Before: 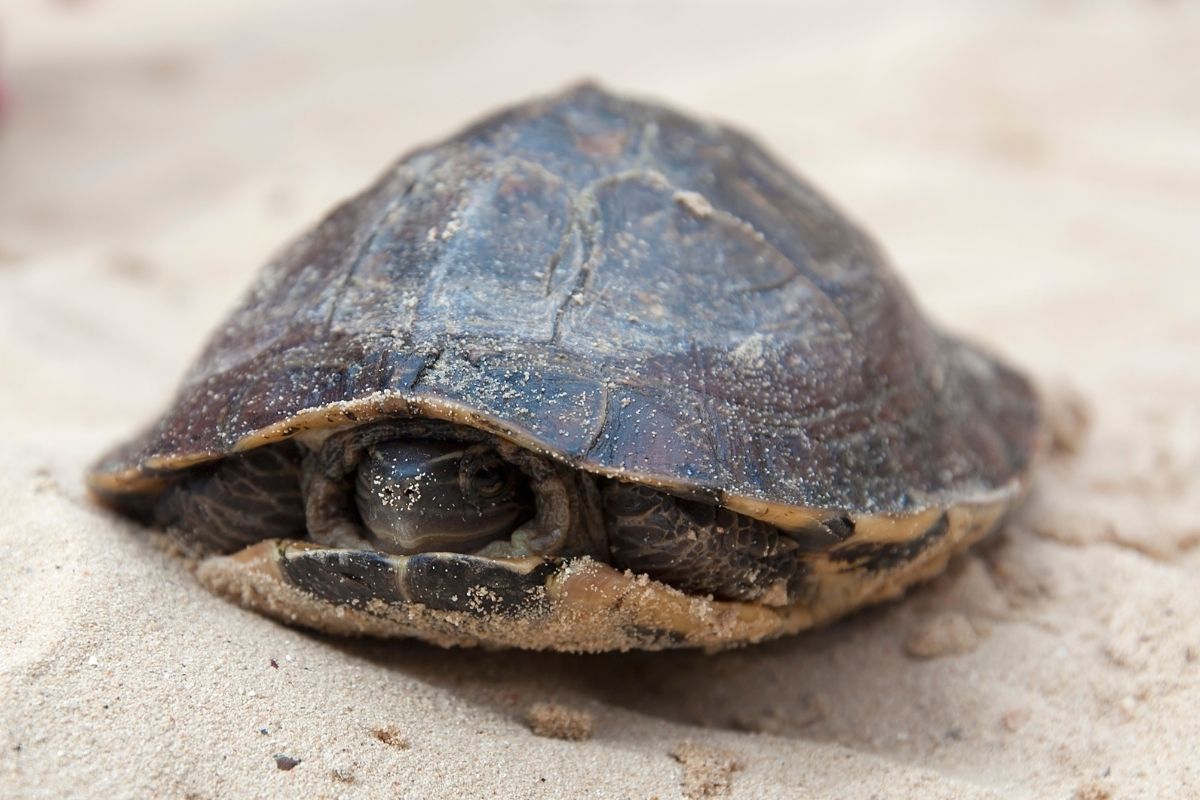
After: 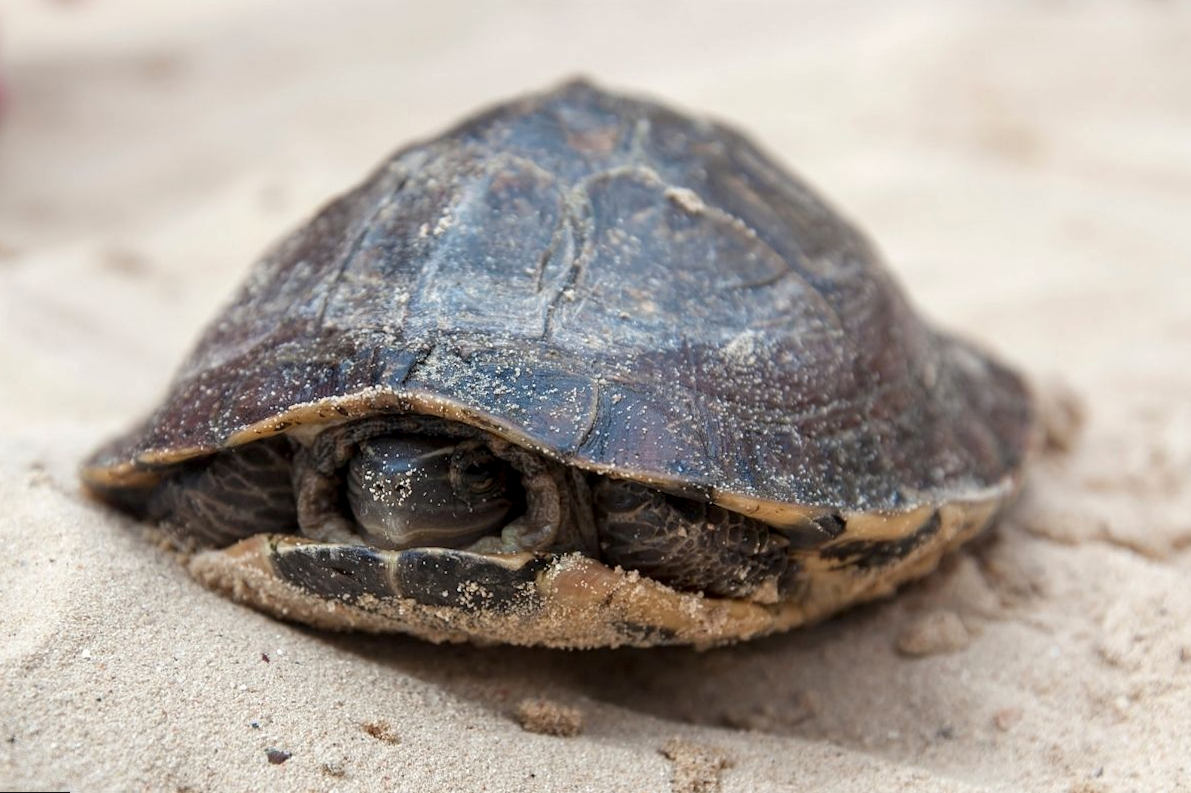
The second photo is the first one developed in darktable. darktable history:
rotate and perspective: rotation 0.192°, lens shift (horizontal) -0.015, crop left 0.005, crop right 0.996, crop top 0.006, crop bottom 0.99
local contrast: on, module defaults
